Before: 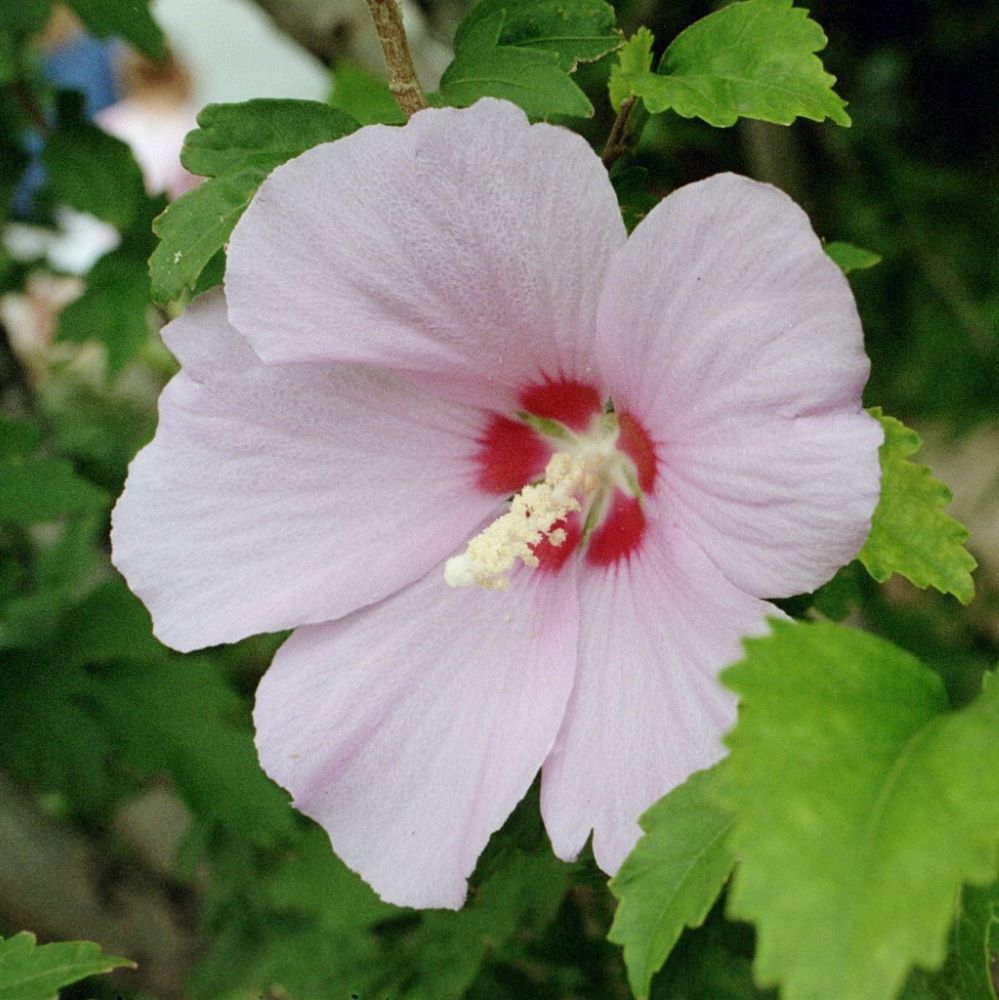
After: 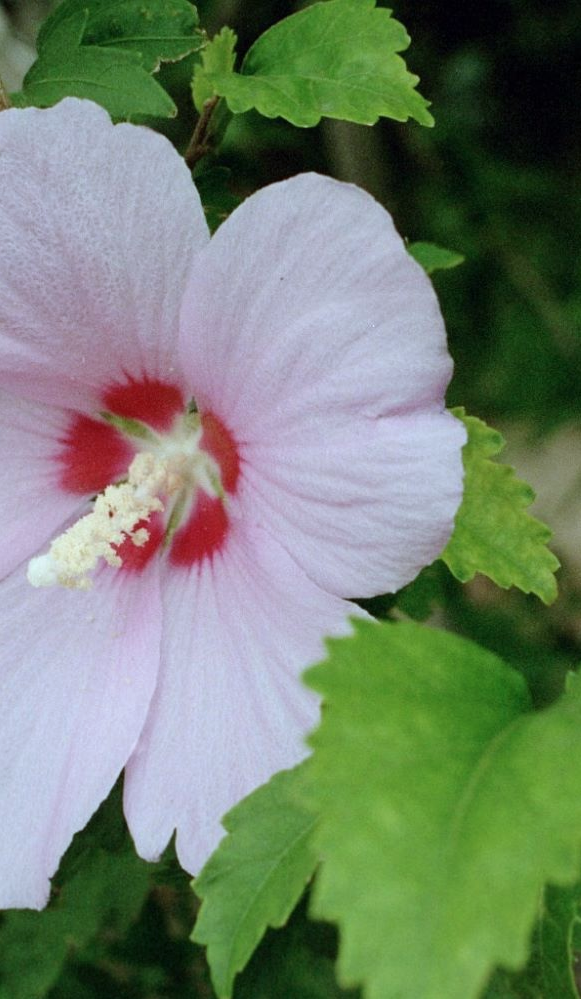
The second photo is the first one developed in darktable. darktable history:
crop: left 41.811%
color correction: highlights a* -3.83, highlights b* -10.84
